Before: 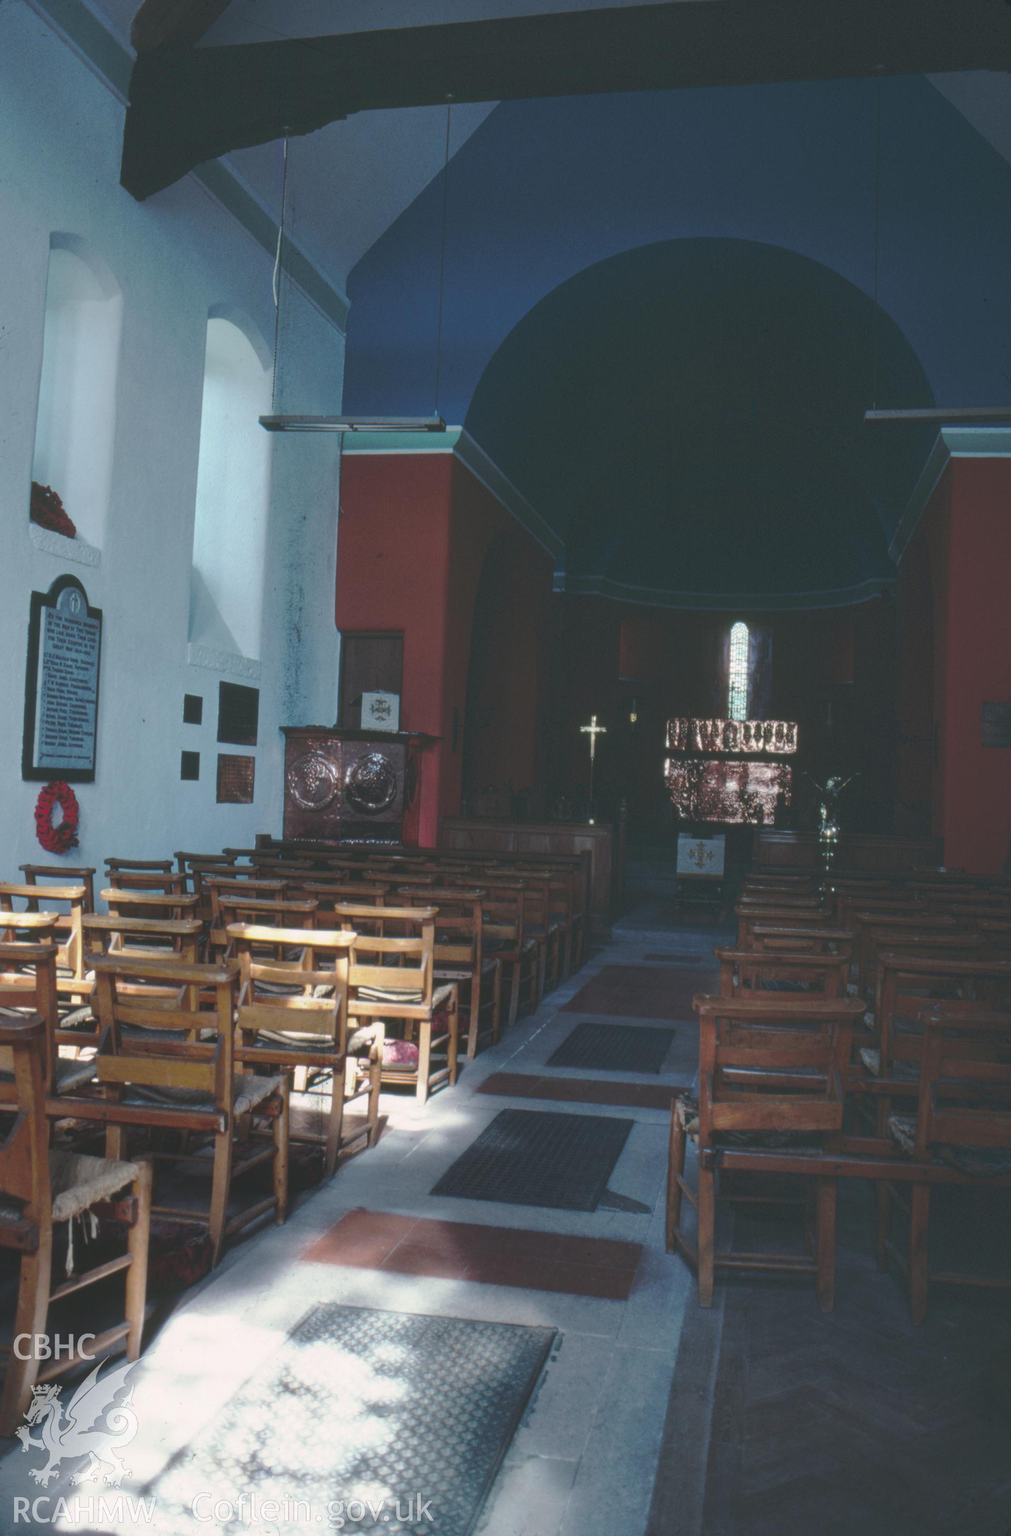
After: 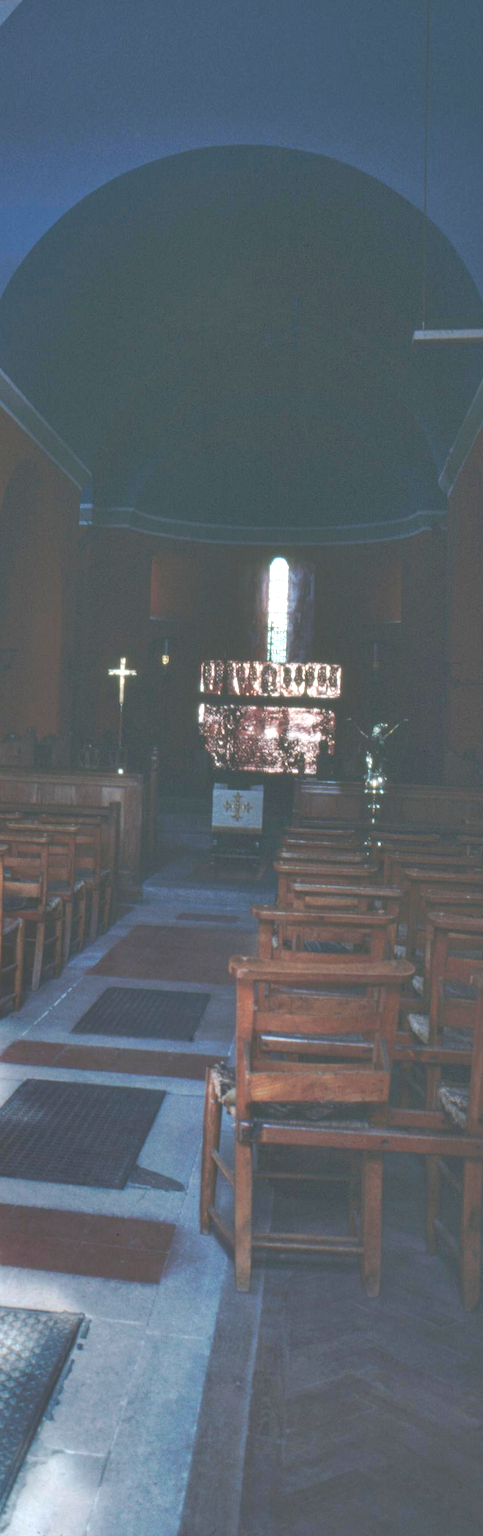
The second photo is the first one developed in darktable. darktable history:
crop: left 47.417%, top 6.663%, right 7.881%
shadows and highlights: low approximation 0.01, soften with gaussian
exposure: black level correction 0, exposure 1.096 EV, compensate highlight preservation false
